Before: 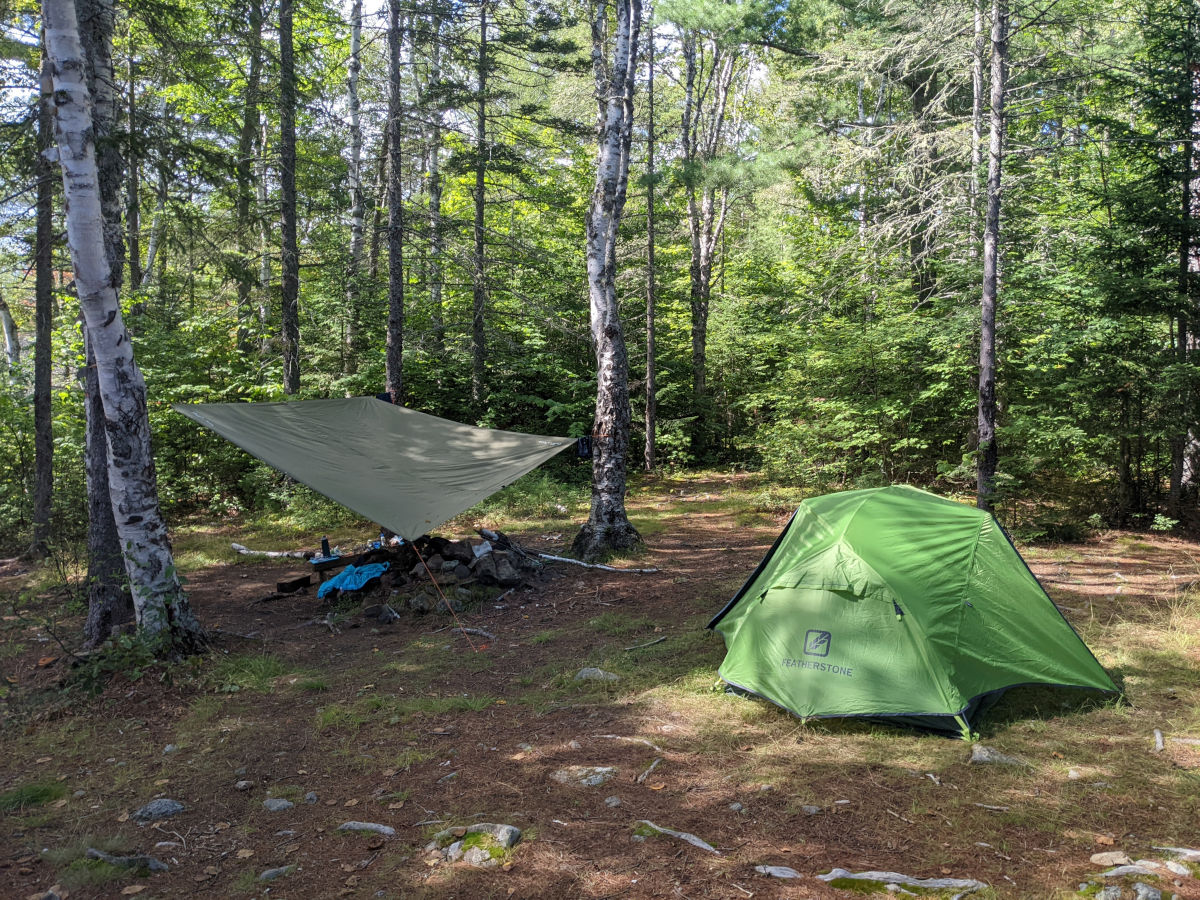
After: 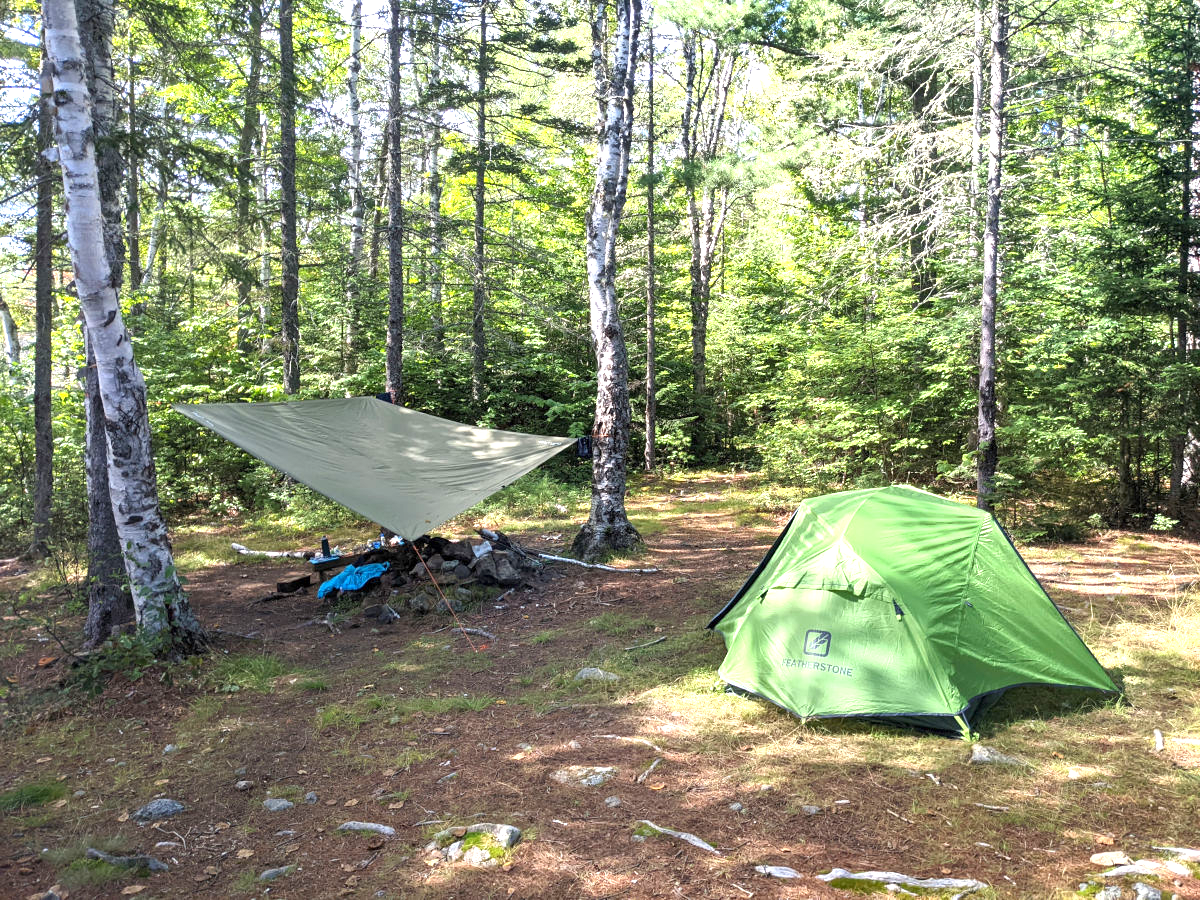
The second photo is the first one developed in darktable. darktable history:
shadows and highlights: shadows -88.03, highlights -35.45, shadows color adjustment 99.15%, highlights color adjustment 0%, soften with gaussian
rgb curve: mode RGB, independent channels
exposure: exposure 1.223 EV, compensate highlight preservation false
